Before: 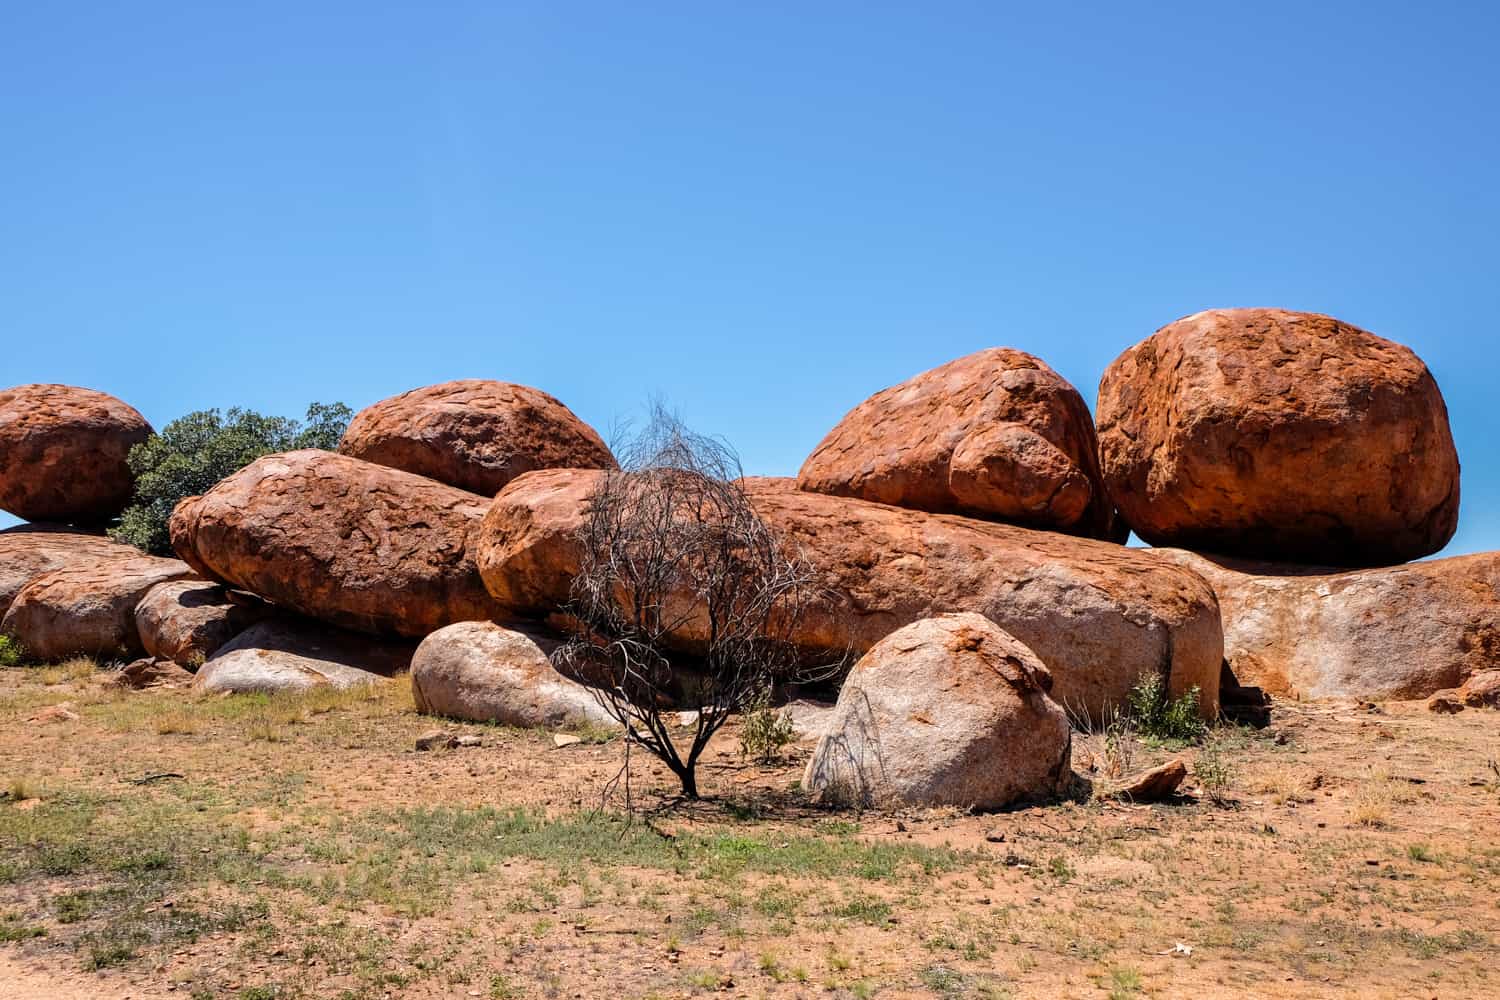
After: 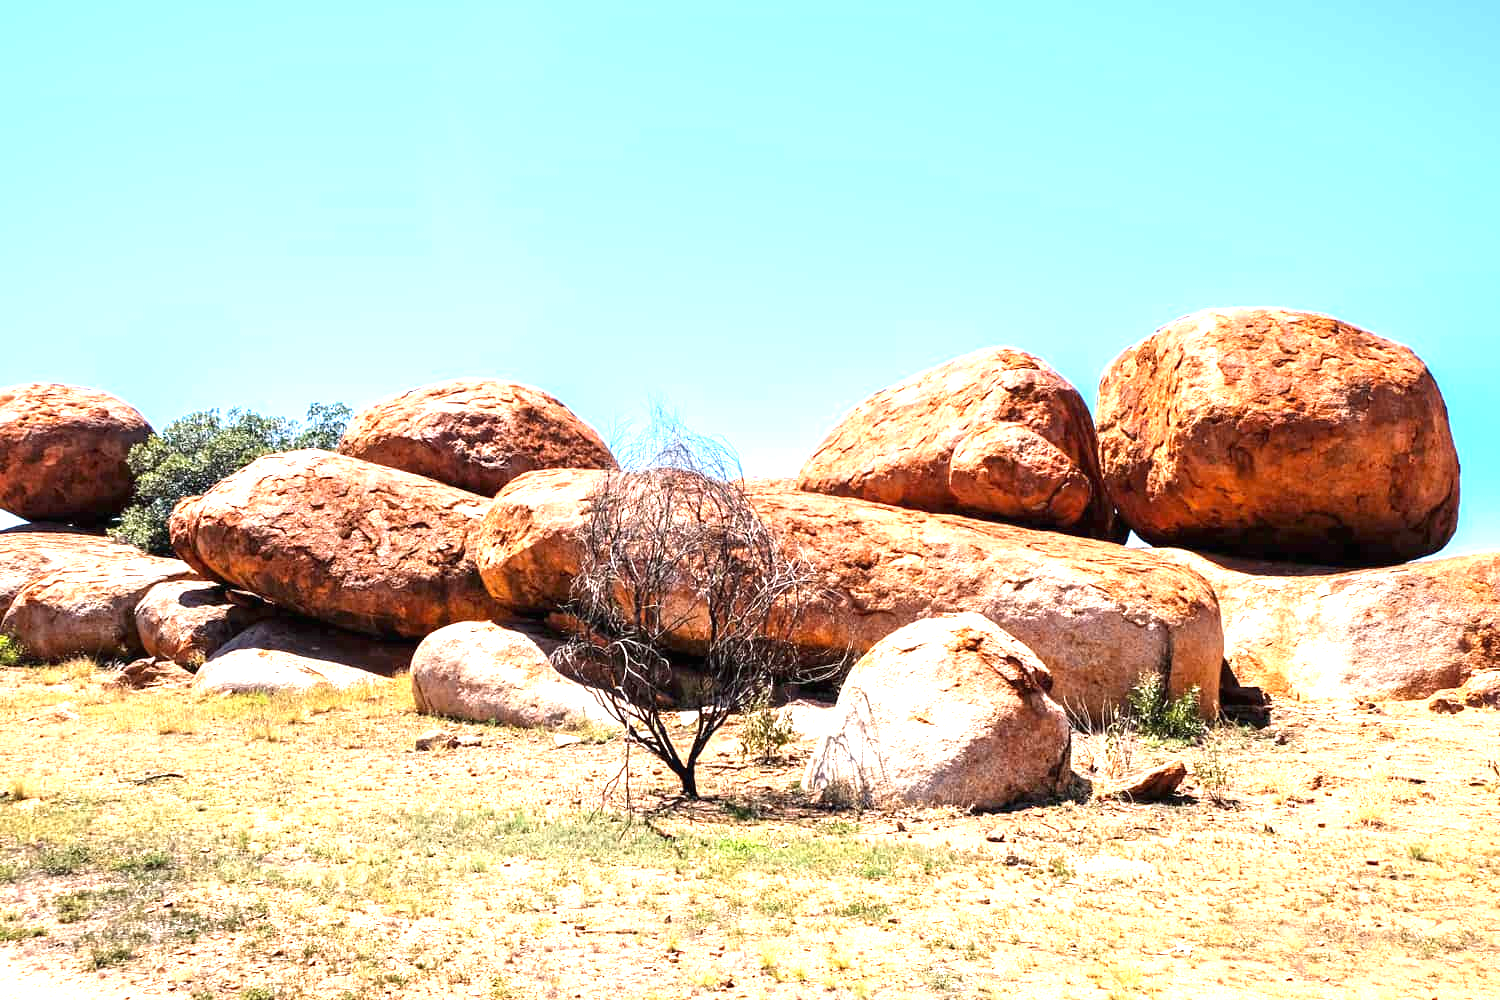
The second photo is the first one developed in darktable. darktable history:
exposure: black level correction 0, exposure 1.692 EV, compensate highlight preservation false
